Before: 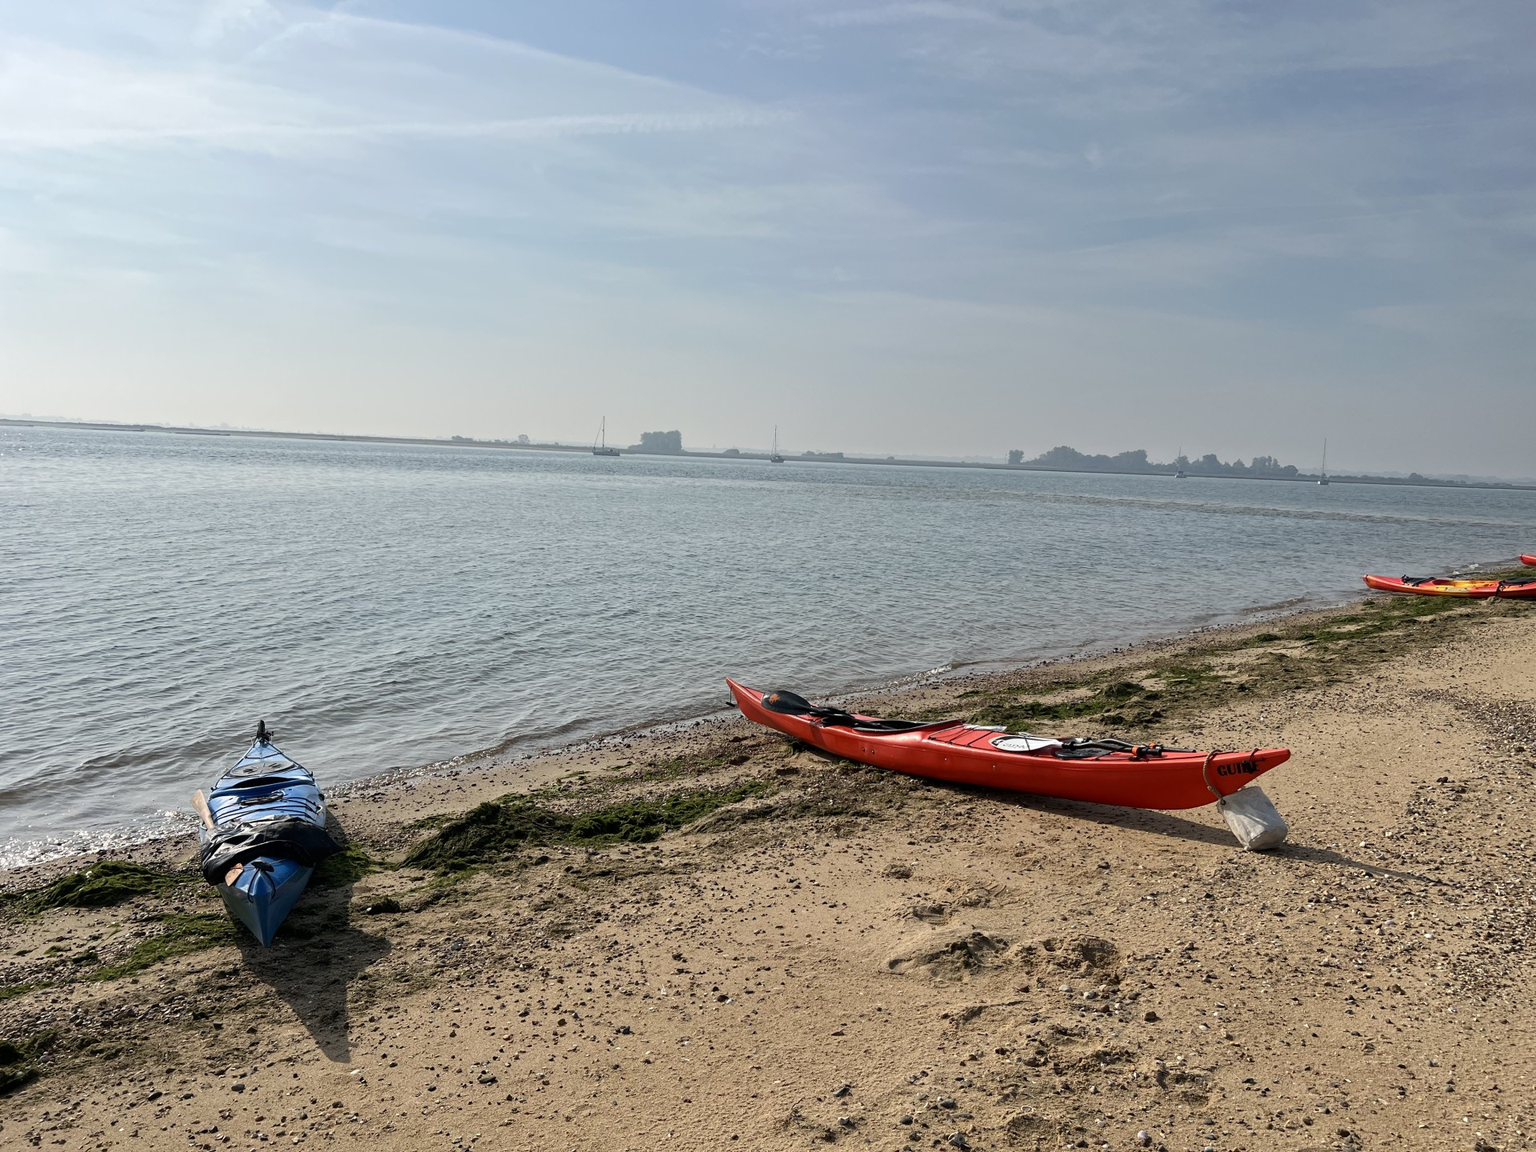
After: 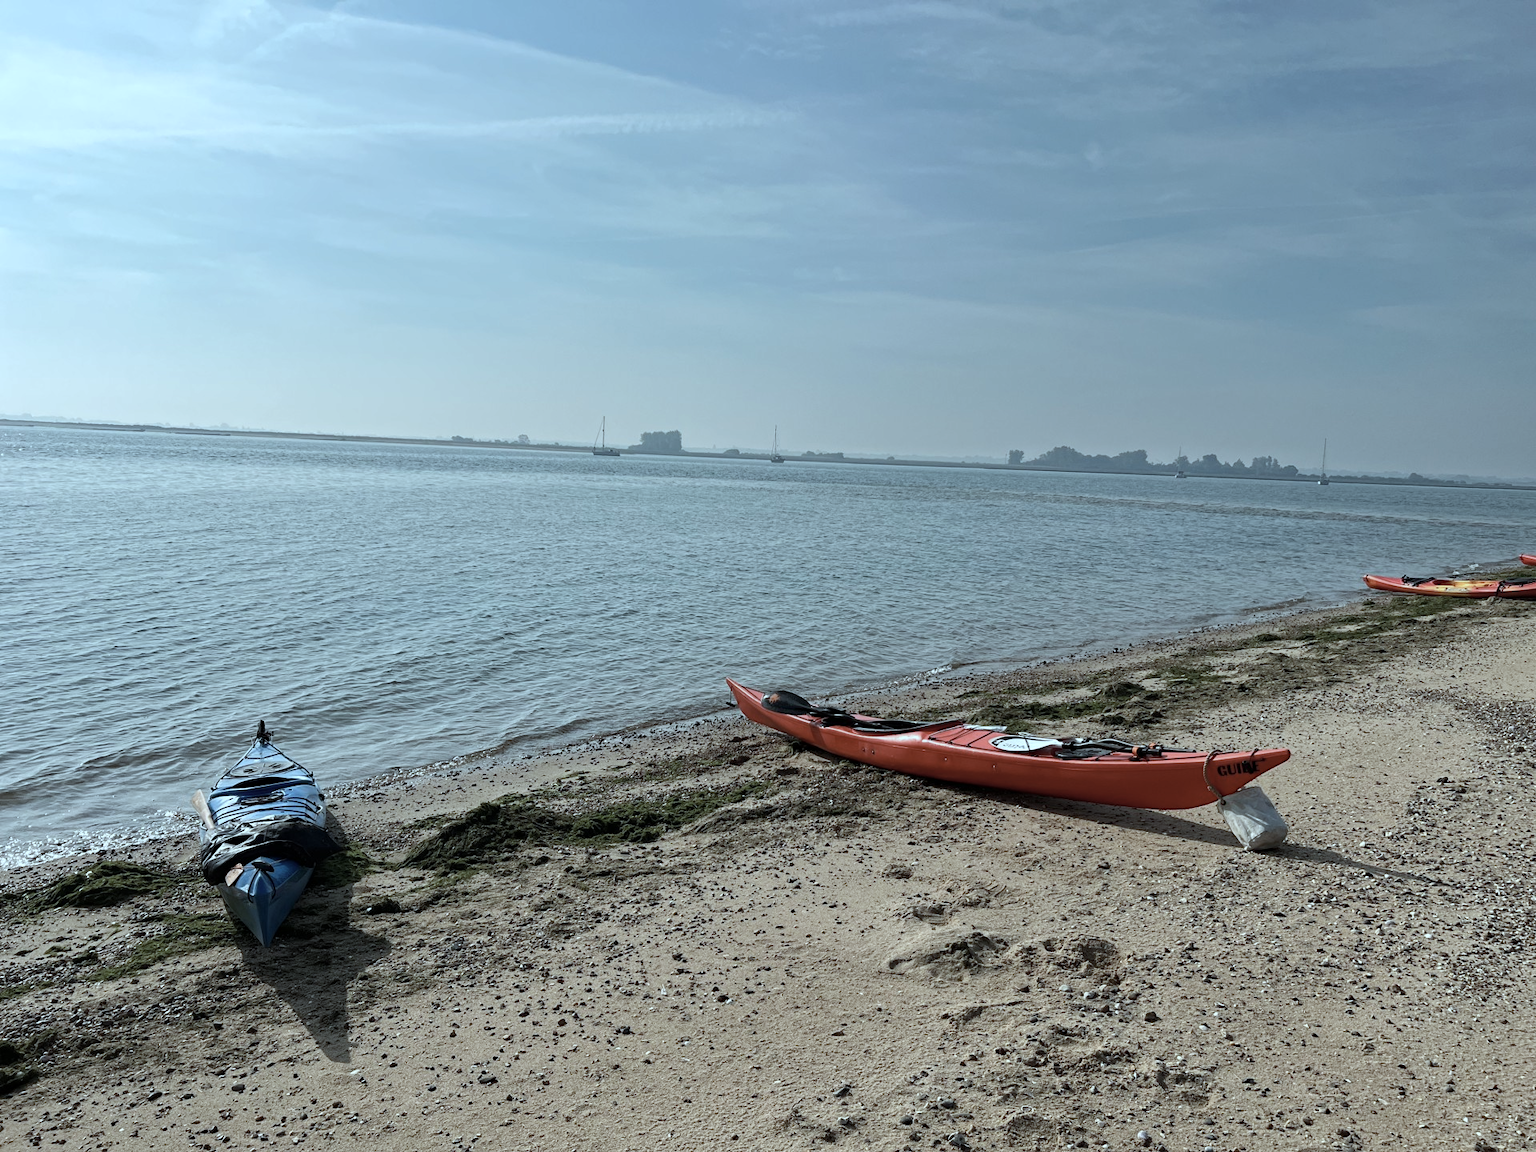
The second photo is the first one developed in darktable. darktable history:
color correction: highlights a* -12.64, highlights b* -18.1, saturation 0.7
haze removal: compatibility mode true, adaptive false
